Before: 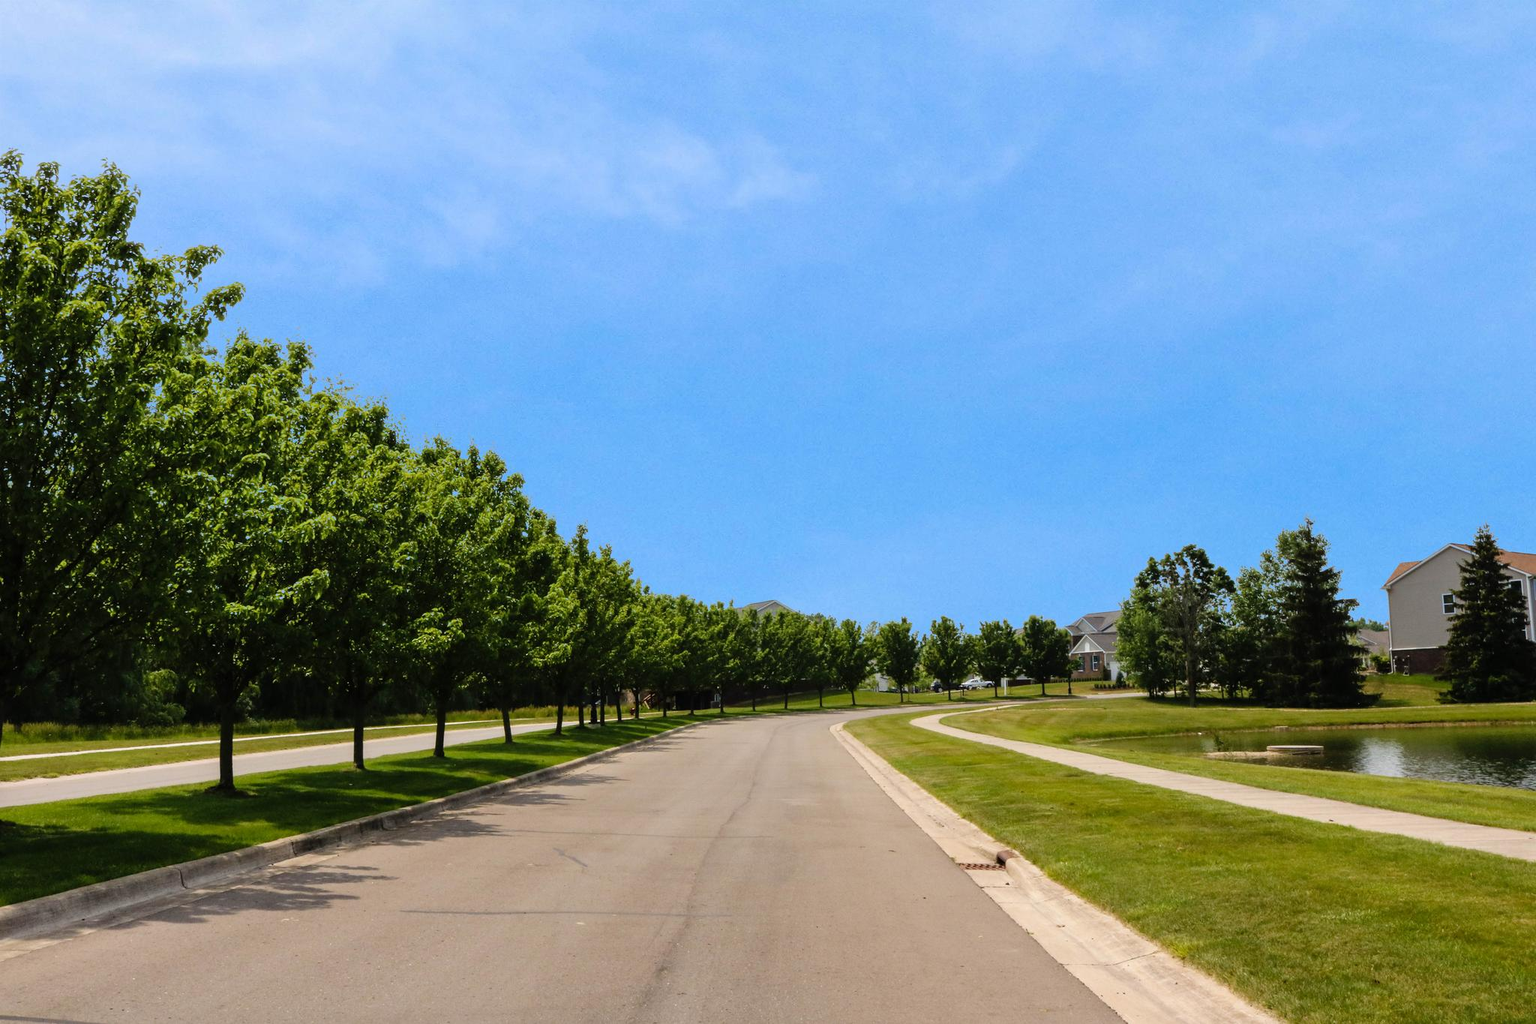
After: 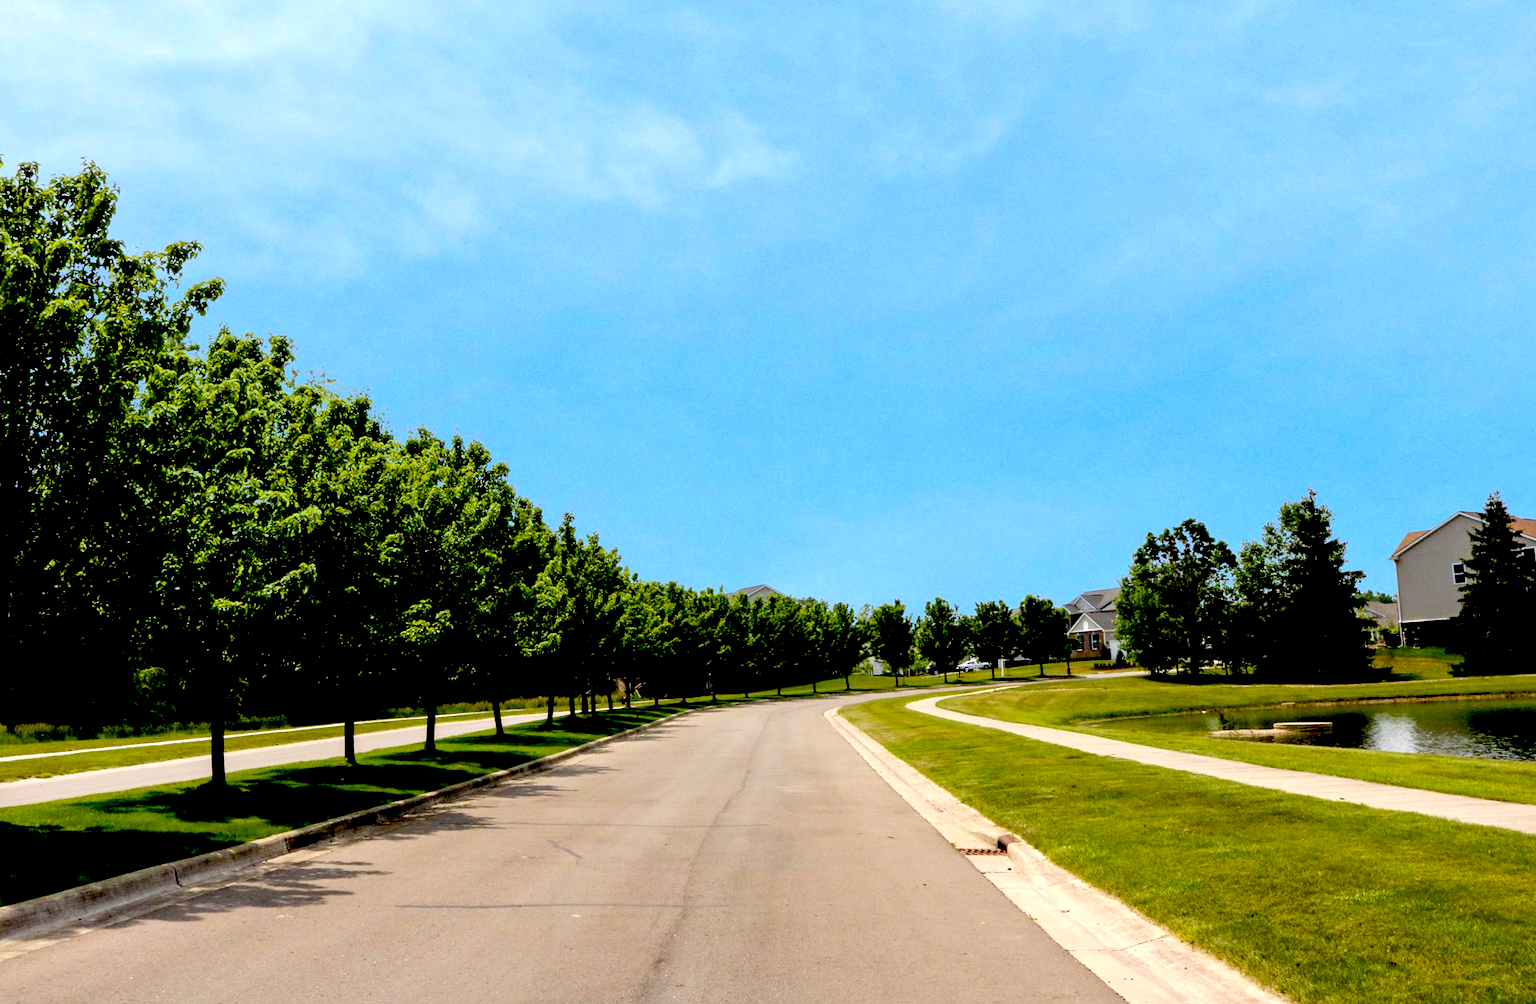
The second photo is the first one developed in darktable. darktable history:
exposure: black level correction 0.04, exposure 0.5 EV, compensate highlight preservation false
rotate and perspective: rotation -1.32°, lens shift (horizontal) -0.031, crop left 0.015, crop right 0.985, crop top 0.047, crop bottom 0.982
